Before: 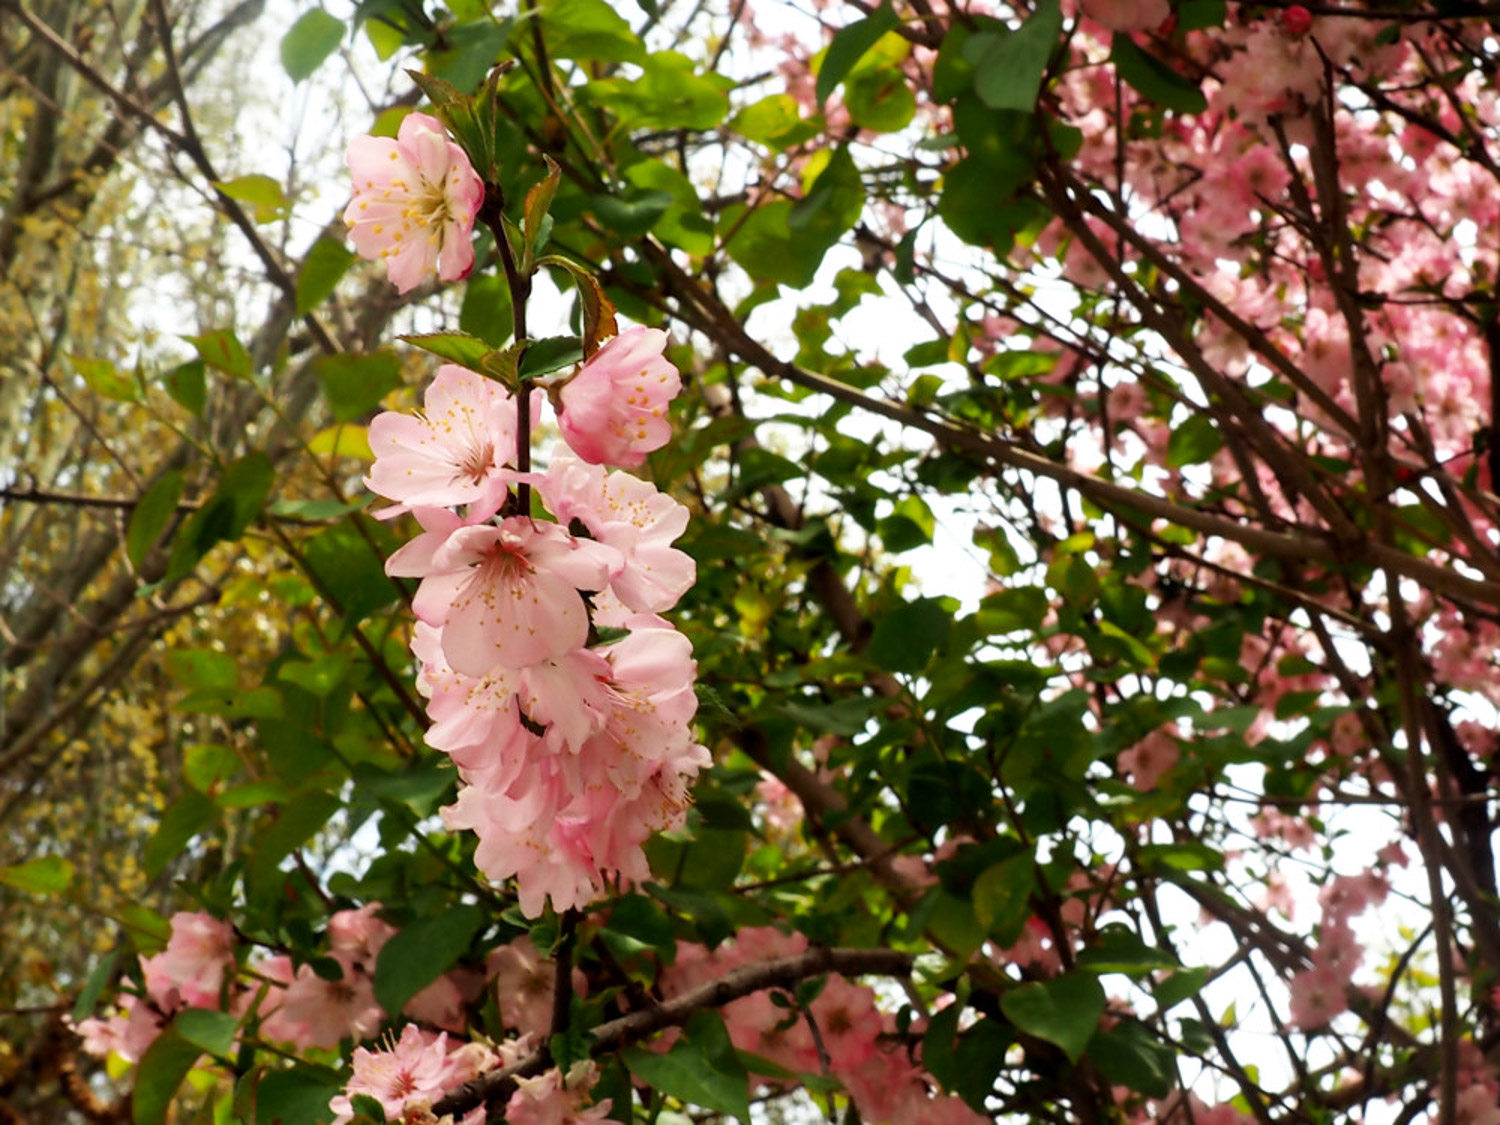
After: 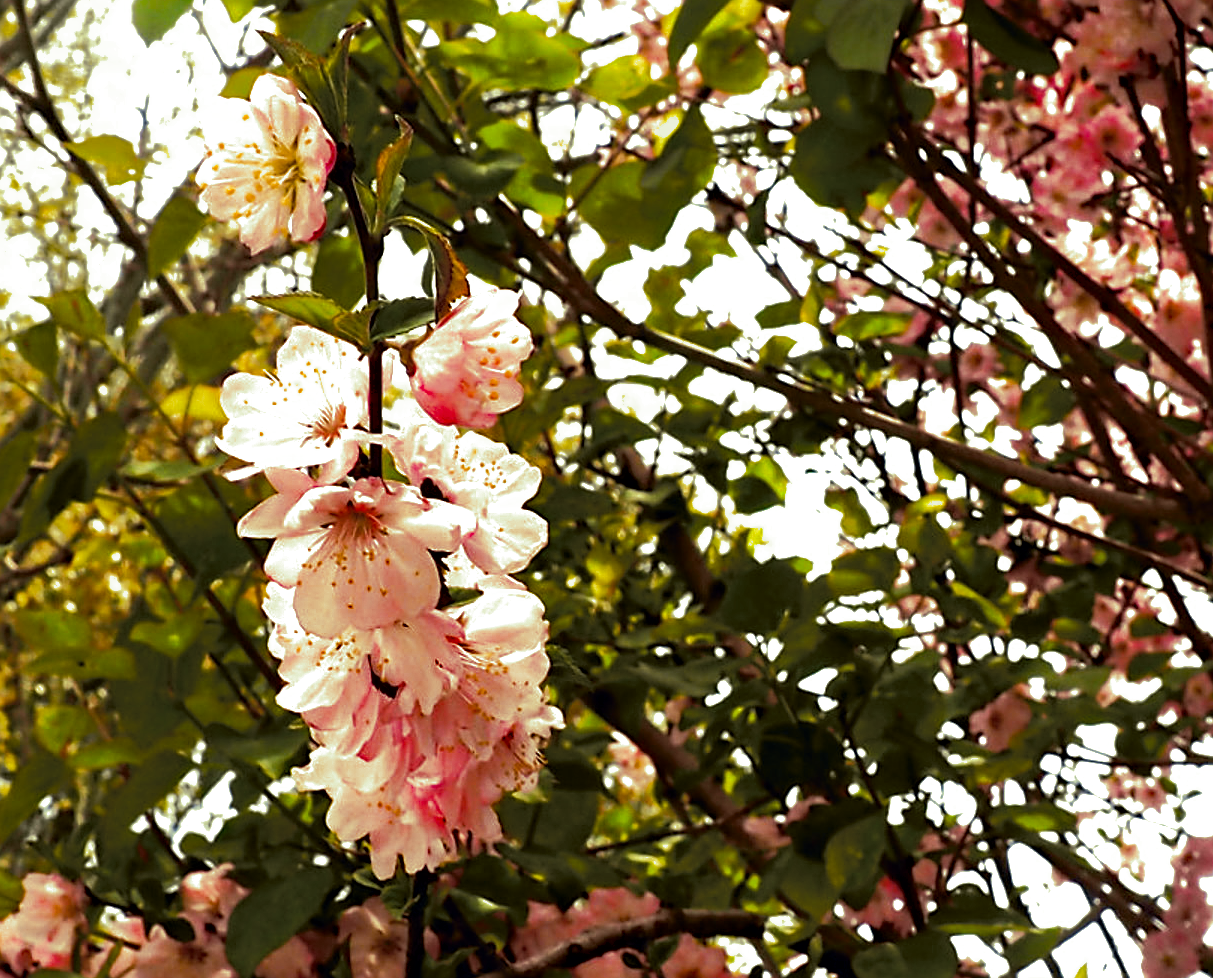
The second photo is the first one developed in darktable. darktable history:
shadows and highlights: shadows 40, highlights -60
sharpen: on, module defaults
haze removal: strength 0.5, distance 0.43, compatibility mode true, adaptive false
crop: left 9.929%, top 3.475%, right 9.188%, bottom 9.529%
split-toning: shadows › hue 290.82°, shadows › saturation 0.34, highlights › saturation 0.38, balance 0, compress 50%
tone curve: curves: ch0 [(0, 0) (0.15, 0.17) (0.452, 0.437) (0.611, 0.588) (0.751, 0.749) (1, 1)]; ch1 [(0, 0) (0.325, 0.327) (0.412, 0.45) (0.453, 0.484) (0.5, 0.501) (0.541, 0.55) (0.617, 0.612) (0.695, 0.697) (1, 1)]; ch2 [(0, 0) (0.386, 0.397) (0.452, 0.459) (0.505, 0.498) (0.524, 0.547) (0.574, 0.566) (0.633, 0.641) (1, 1)], color space Lab, independent channels, preserve colors none
tone equalizer: -8 EV -1.08 EV, -7 EV -1.01 EV, -6 EV -0.867 EV, -5 EV -0.578 EV, -3 EV 0.578 EV, -2 EV 0.867 EV, -1 EV 1.01 EV, +0 EV 1.08 EV, edges refinement/feathering 500, mask exposure compensation -1.57 EV, preserve details no
